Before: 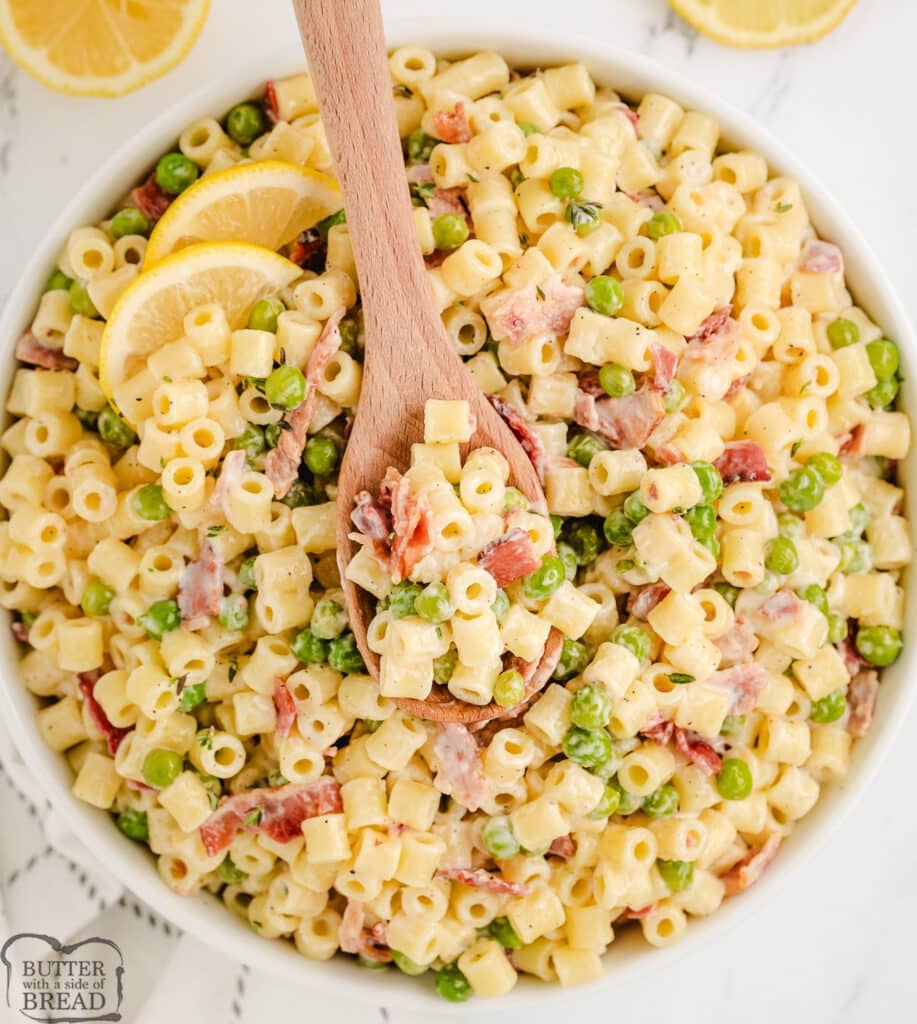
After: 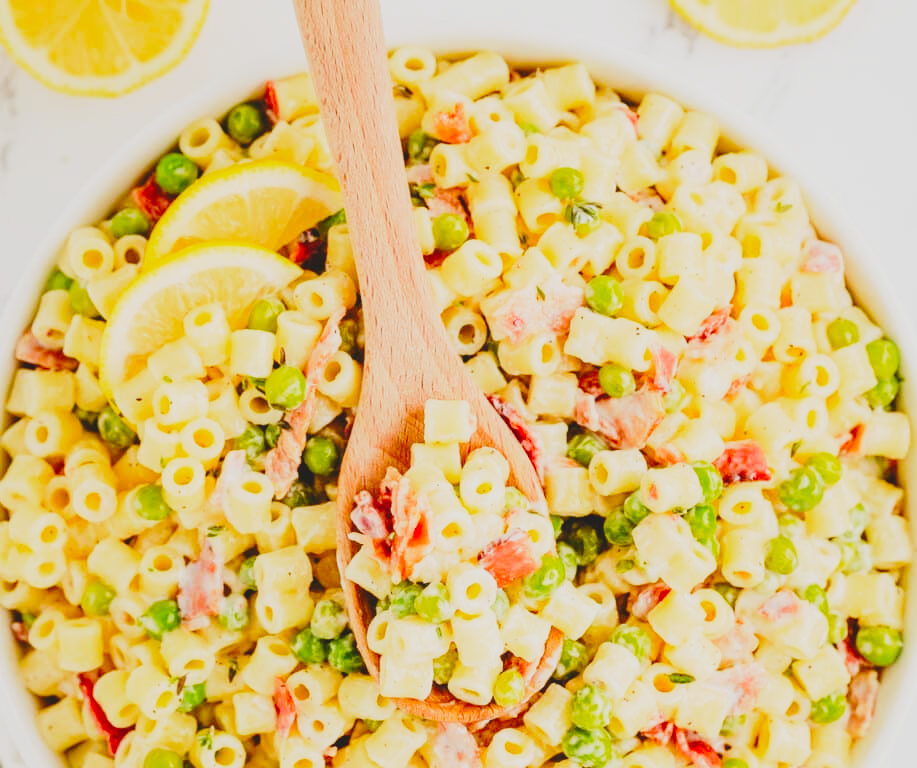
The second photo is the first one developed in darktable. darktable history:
base curve: curves: ch0 [(0, 0) (0.028, 0.03) (0.121, 0.232) (0.46, 0.748) (0.859, 0.968) (1, 1)], preserve colors none
contrast brightness saturation: contrast -0.202, saturation 0.187
crop: bottom 24.98%
